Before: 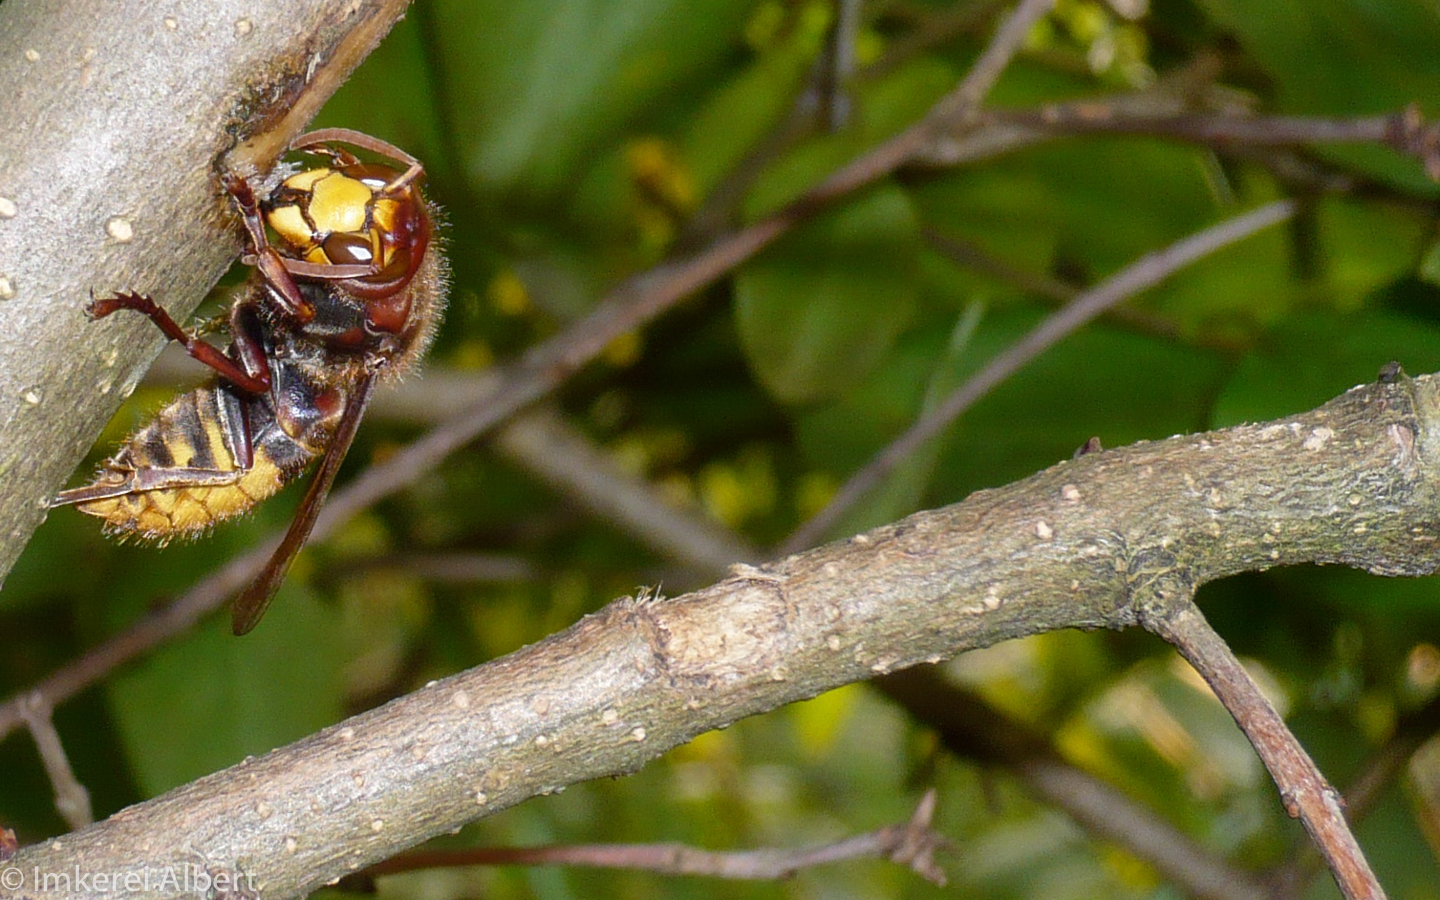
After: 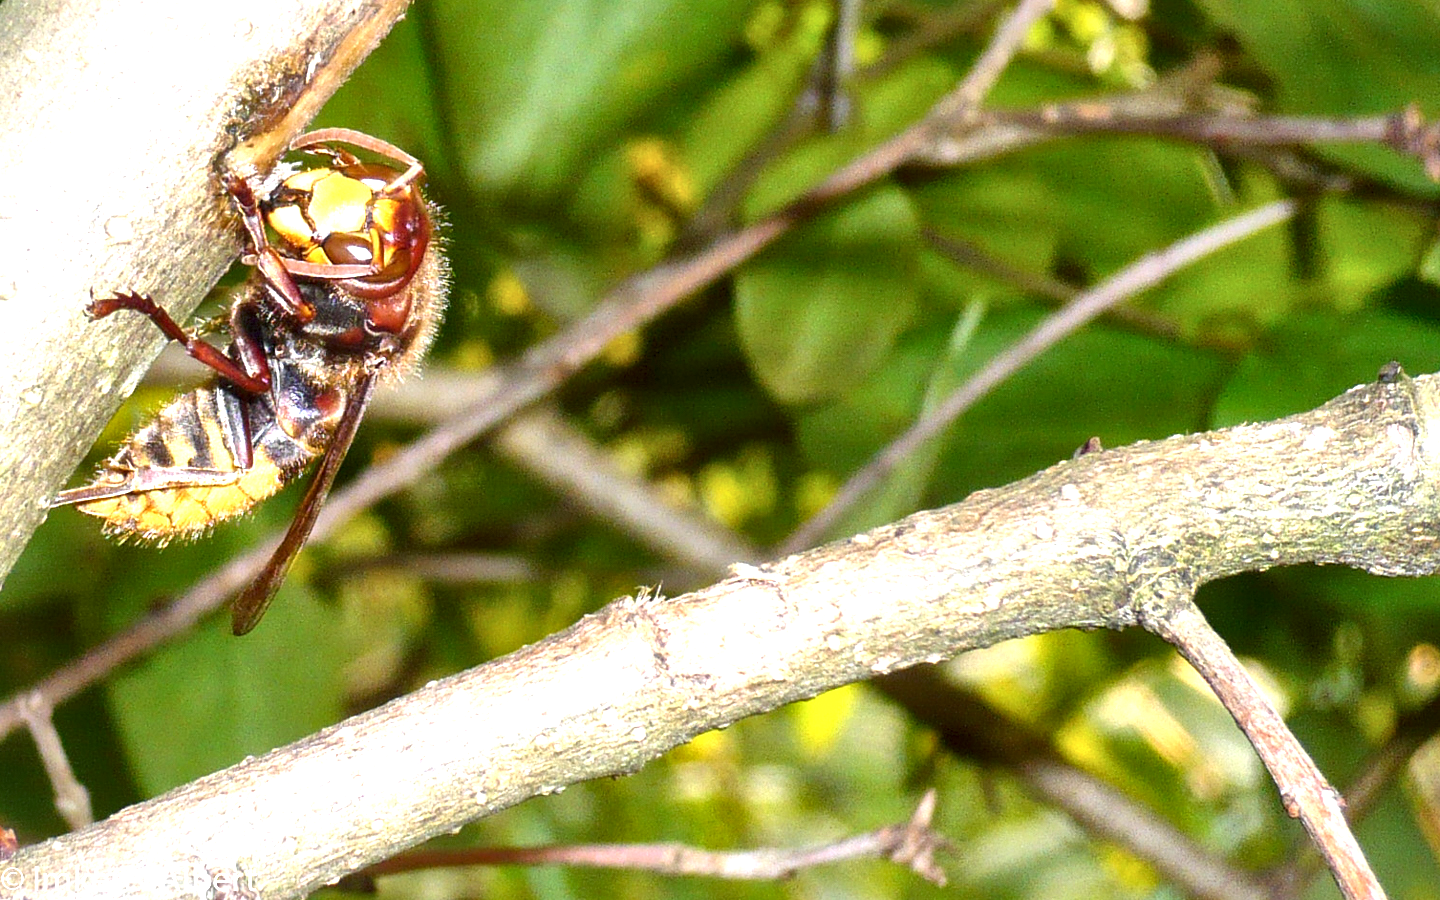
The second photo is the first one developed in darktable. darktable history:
local contrast: mode bilateral grid, contrast 25, coarseness 60, detail 152%, midtone range 0.2
exposure: black level correction 0, exposure 1.385 EV, compensate highlight preservation false
